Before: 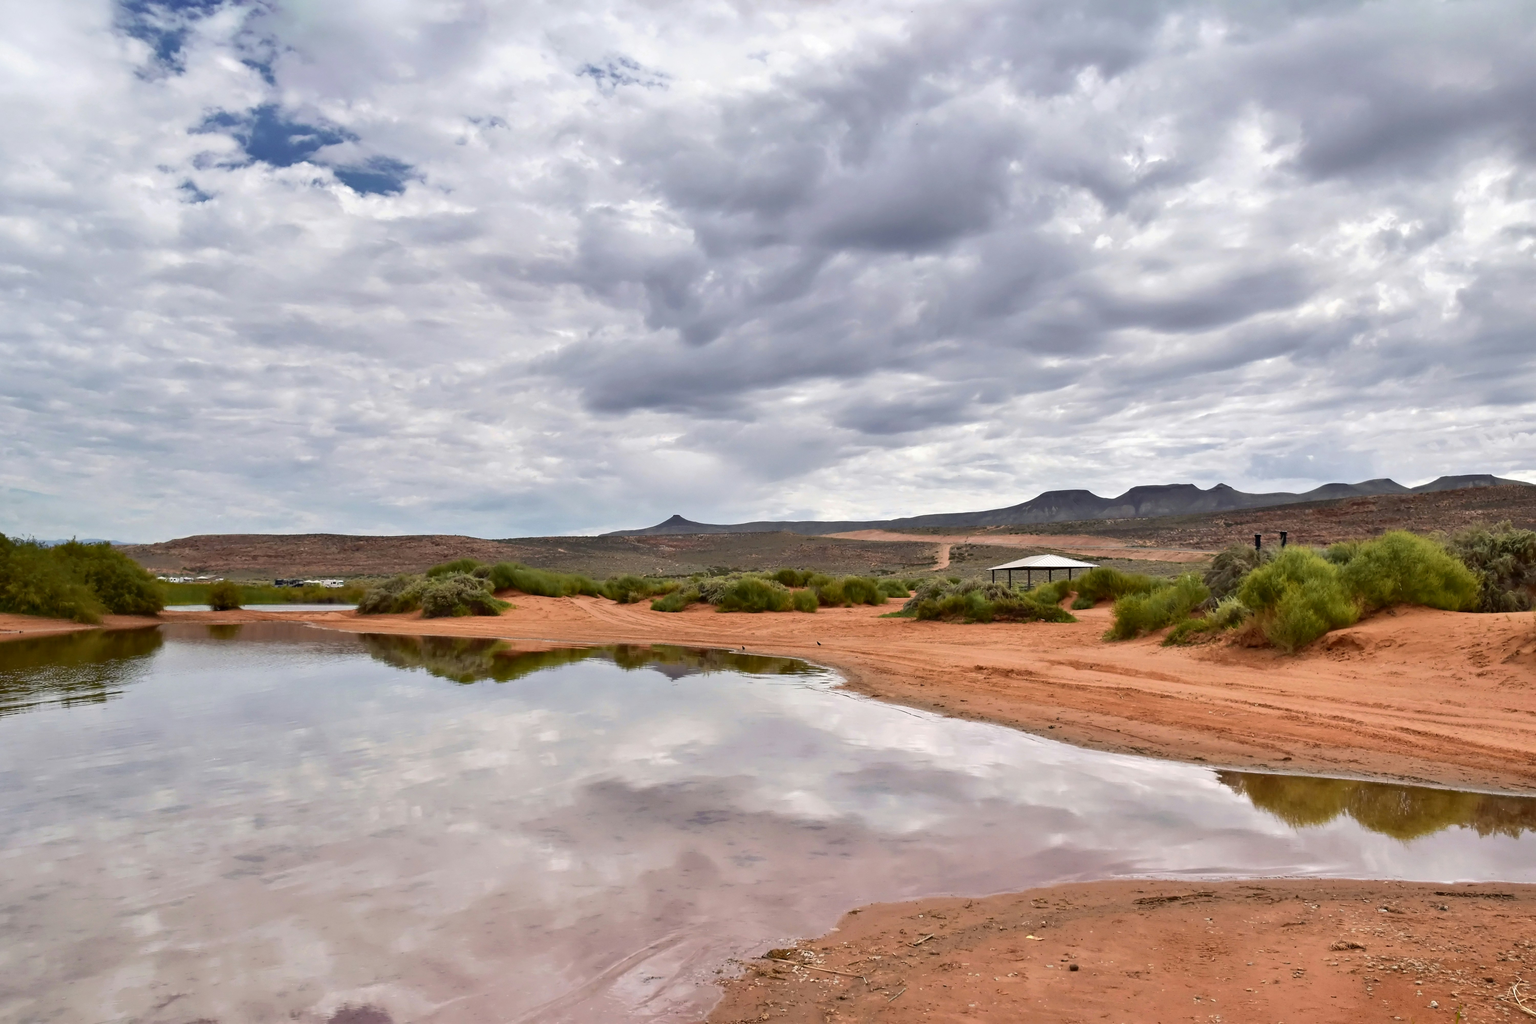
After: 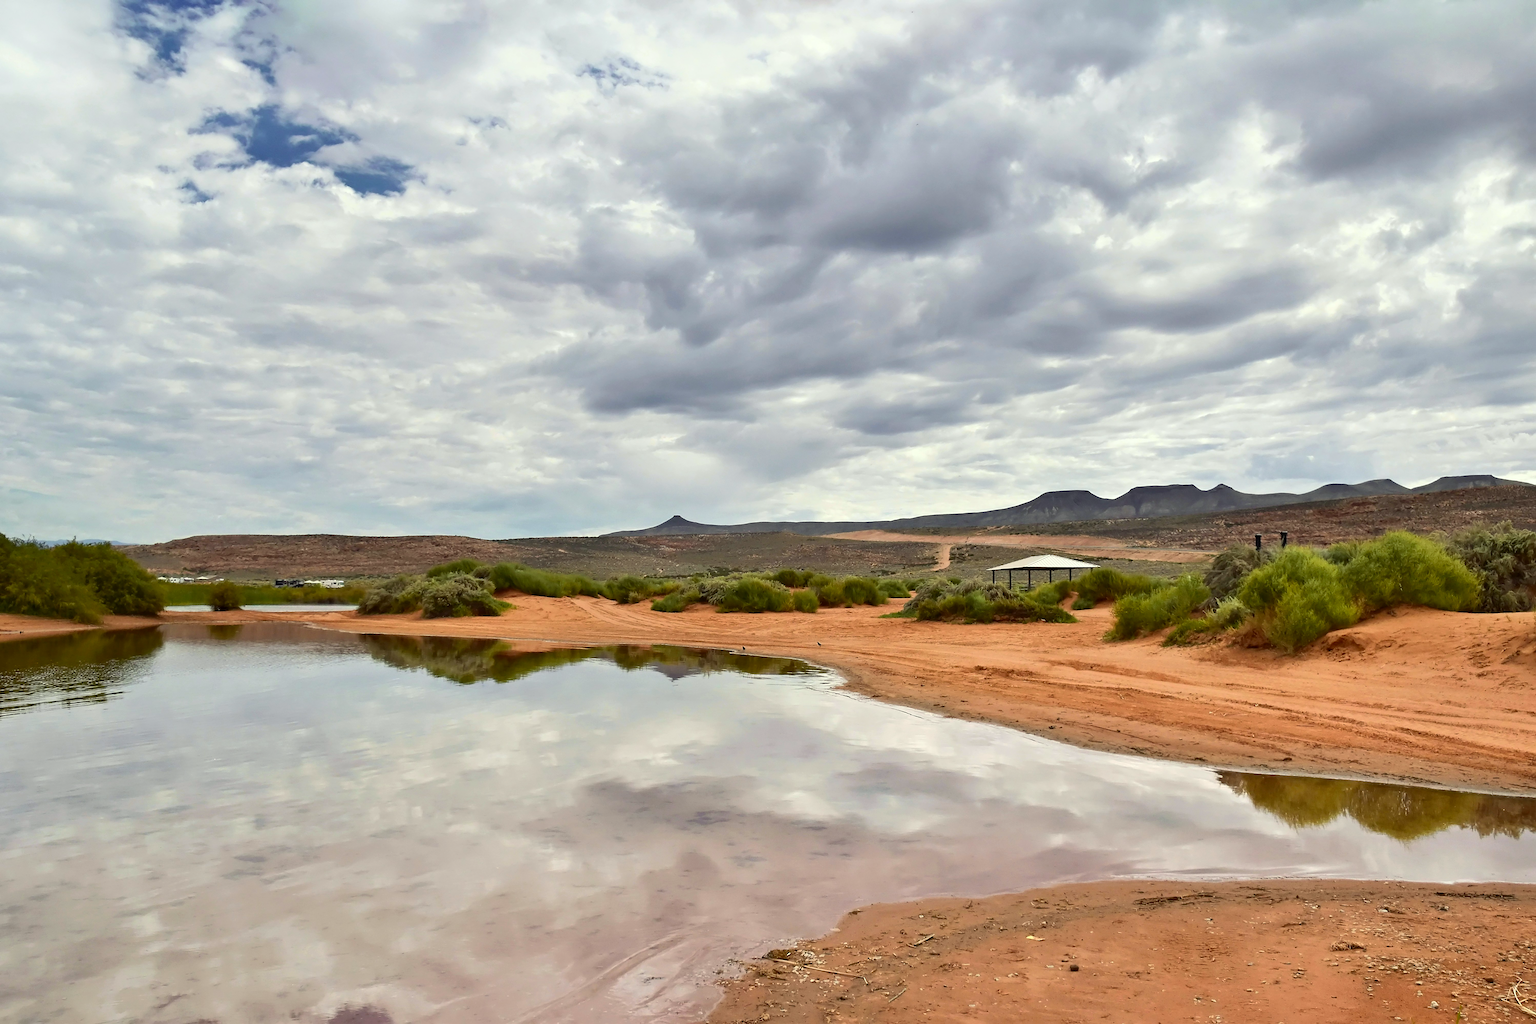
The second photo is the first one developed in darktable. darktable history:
contrast brightness saturation: contrast 0.1, brightness 0.03, saturation 0.09
sharpen: on, module defaults
color correction: highlights a* -4.28, highlights b* 6.53
